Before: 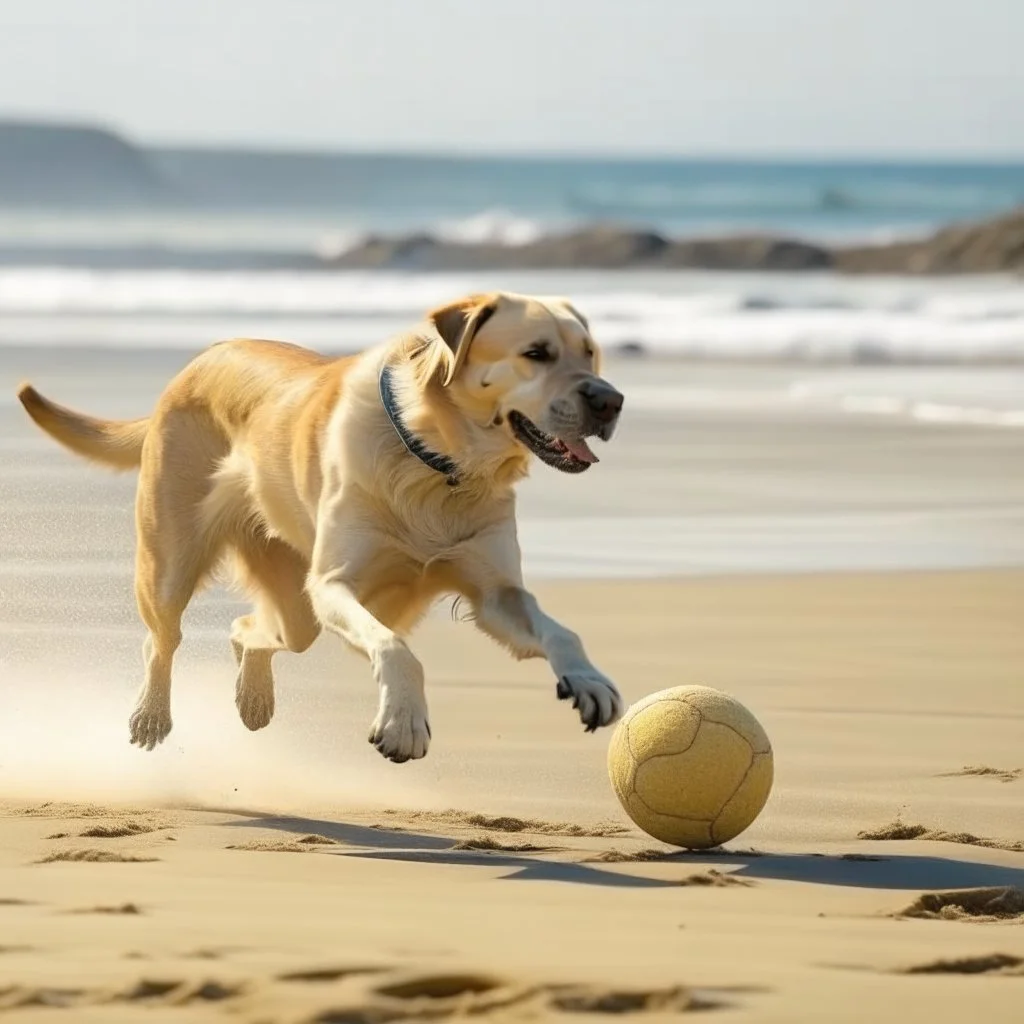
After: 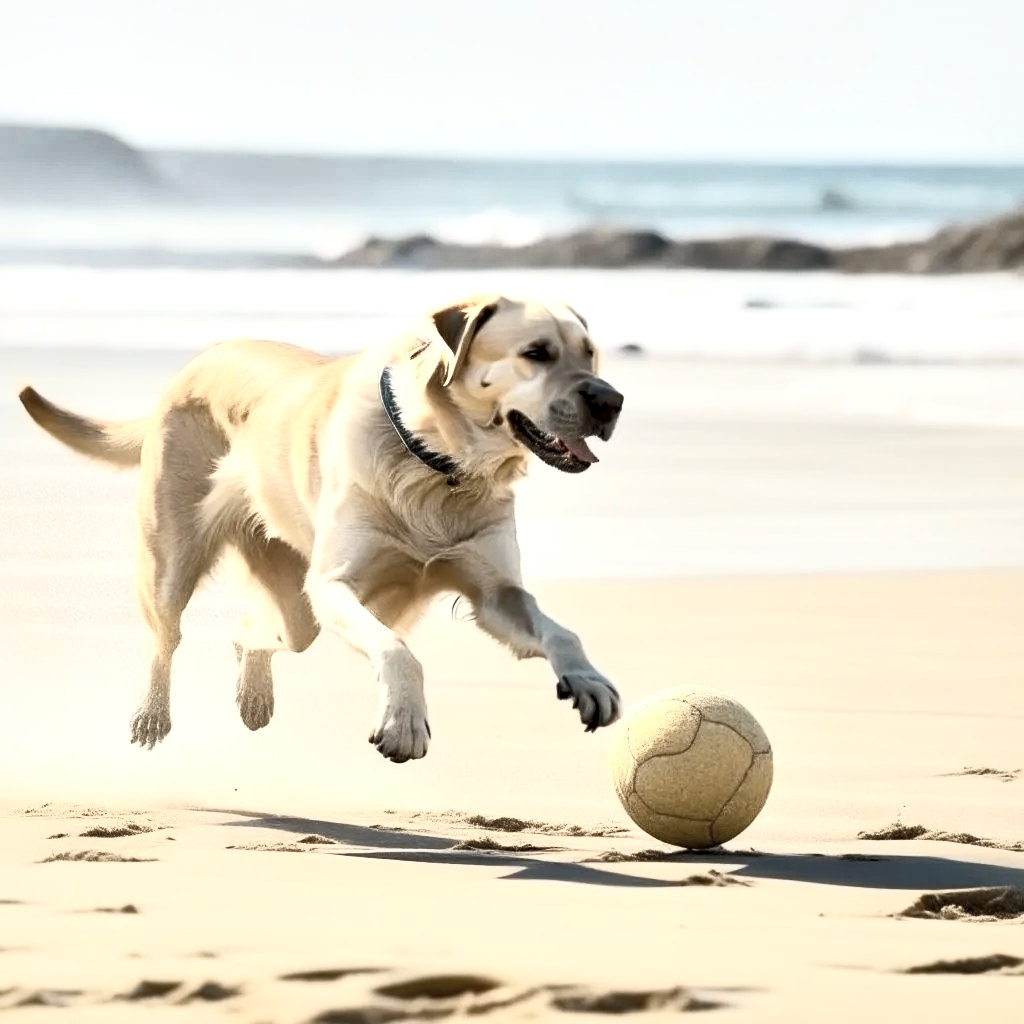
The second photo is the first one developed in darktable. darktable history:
local contrast: mode bilateral grid, contrast 26, coarseness 59, detail 151%, midtone range 0.2
contrast brightness saturation: contrast 0.581, brightness 0.572, saturation -0.333
exposure: black level correction 0.009, exposure -0.16 EV, compensate highlight preservation false
